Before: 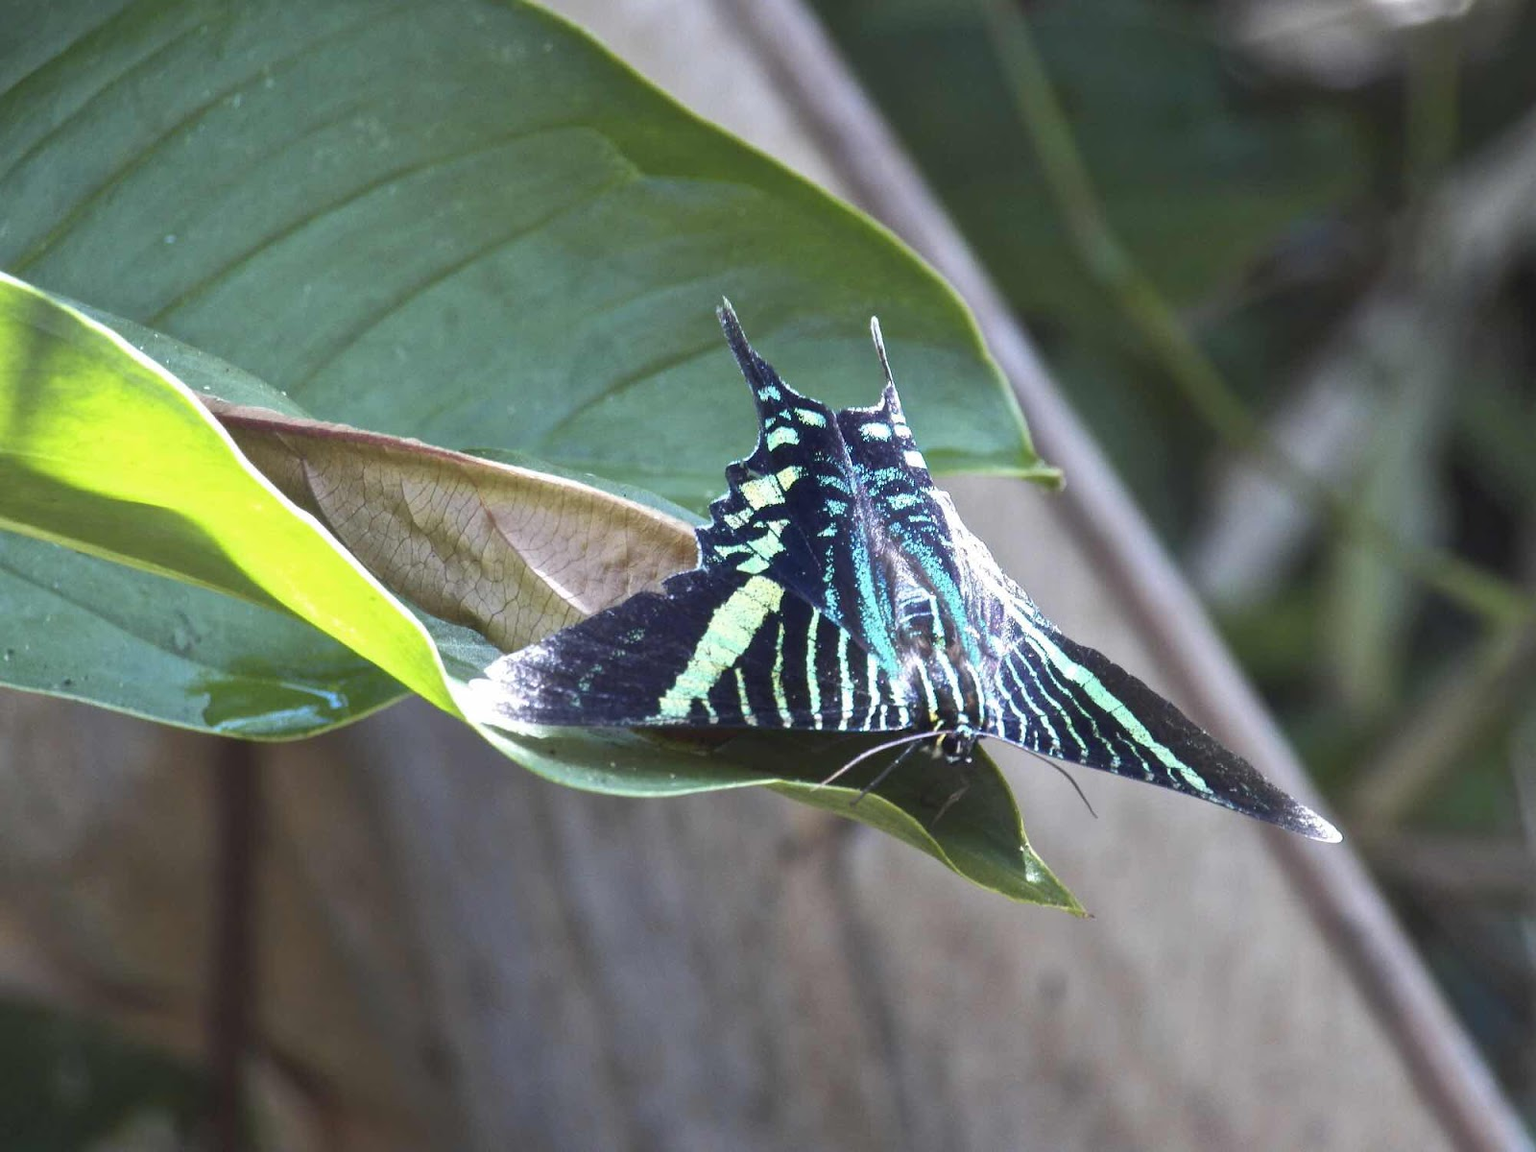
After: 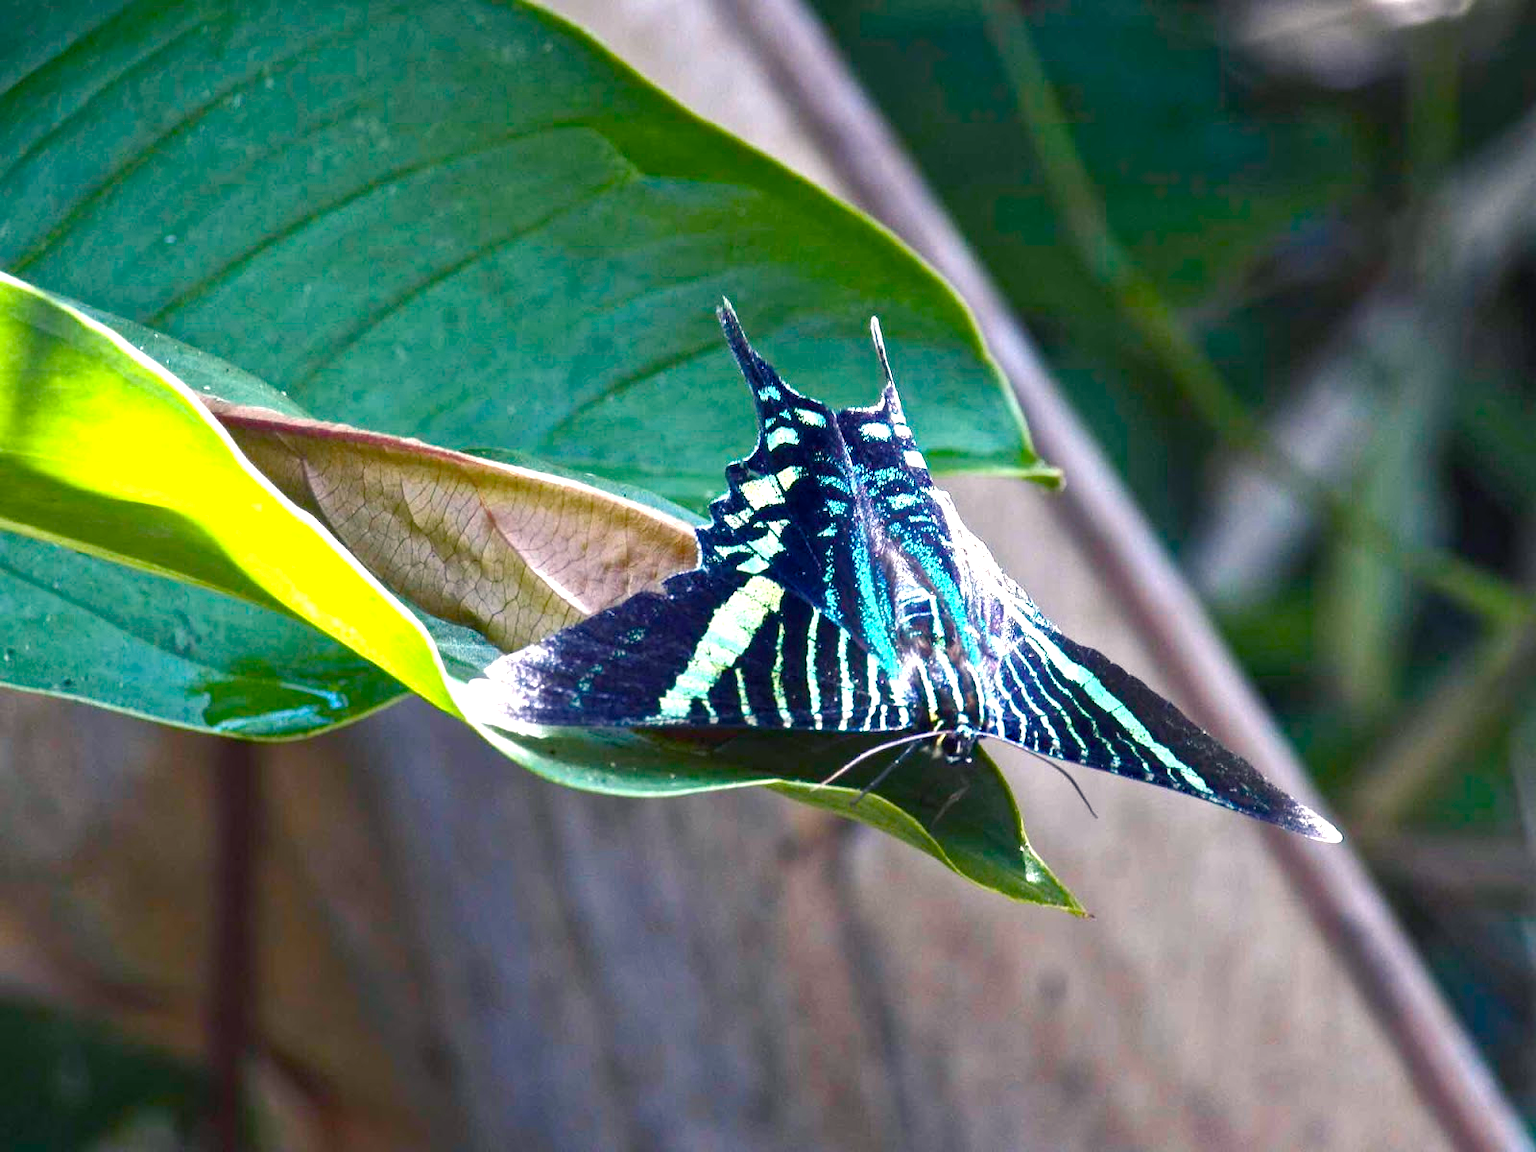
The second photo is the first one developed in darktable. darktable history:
color balance rgb: shadows lift › chroma 4.21%, shadows lift › hue 252.22°, highlights gain › chroma 1.36%, highlights gain › hue 50.24°, perceptual saturation grading › mid-tones 6.33%, perceptual saturation grading › shadows 72.44%, perceptual brilliance grading › highlights 11.59%, contrast 5.05%
haze removal: compatibility mode true, adaptive false
